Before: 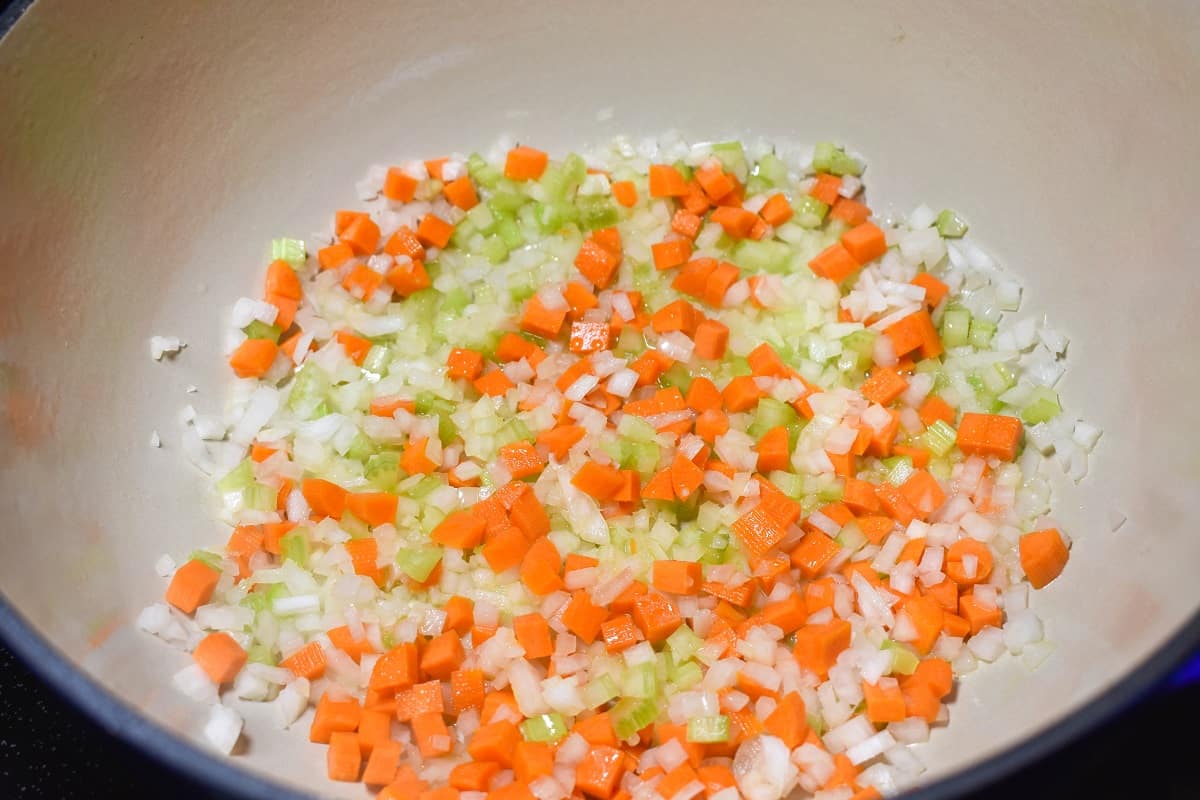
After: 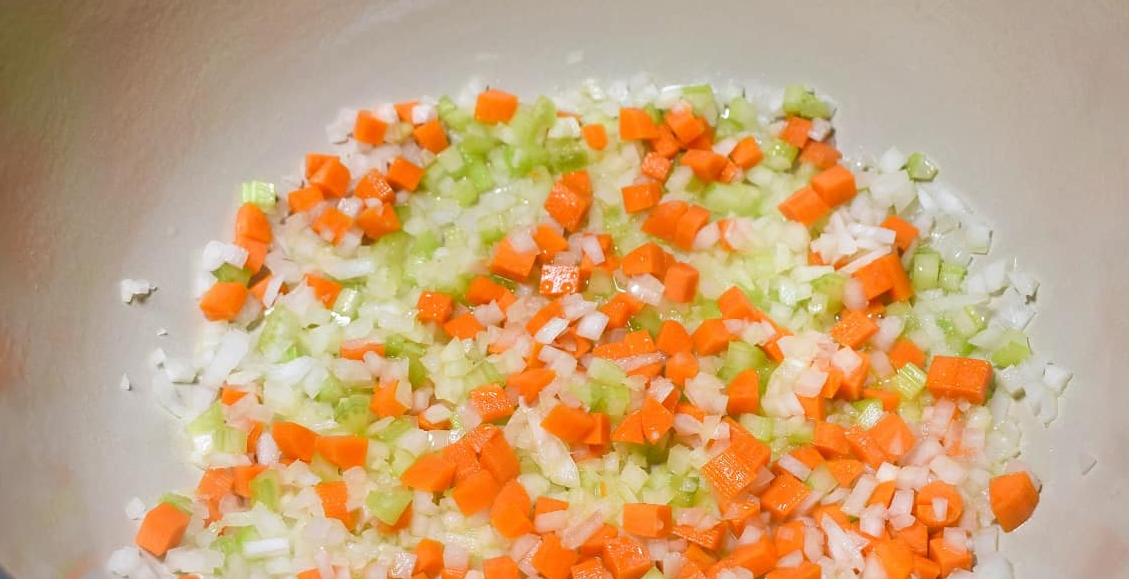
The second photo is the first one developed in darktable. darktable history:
crop: left 2.554%, top 7.212%, right 3.357%, bottom 20.368%
